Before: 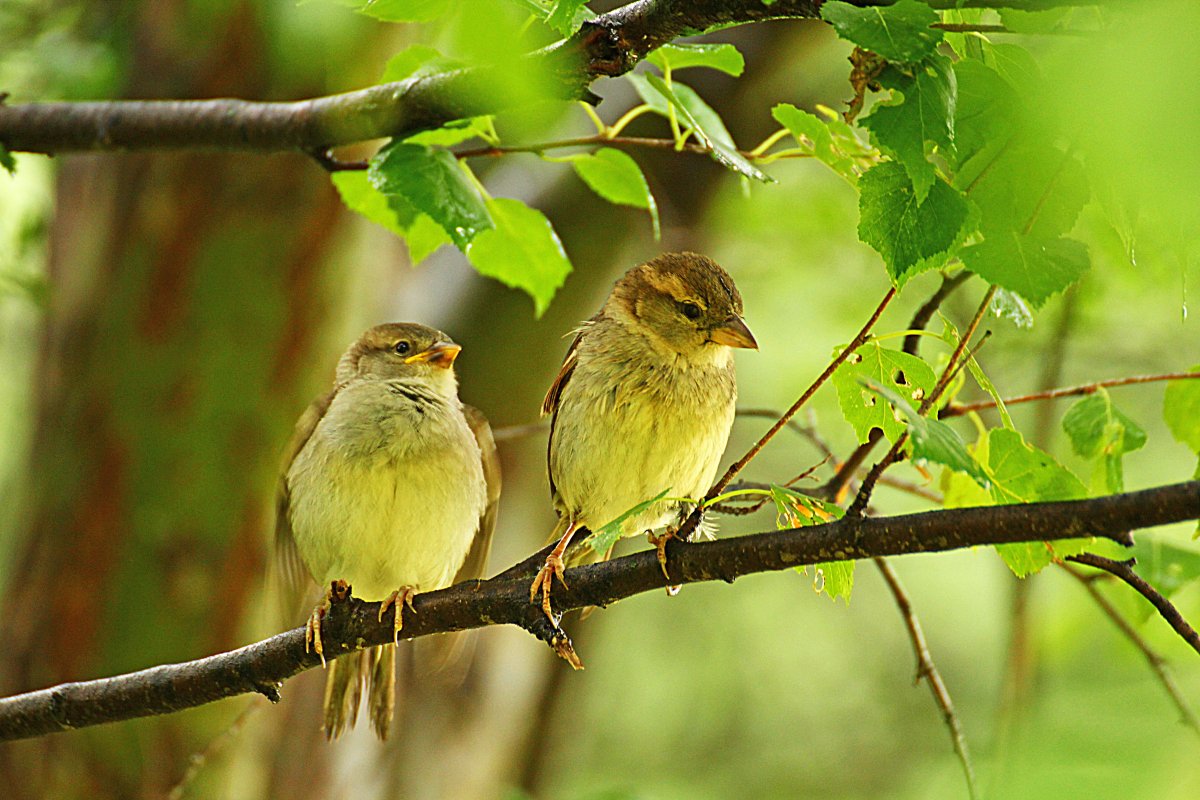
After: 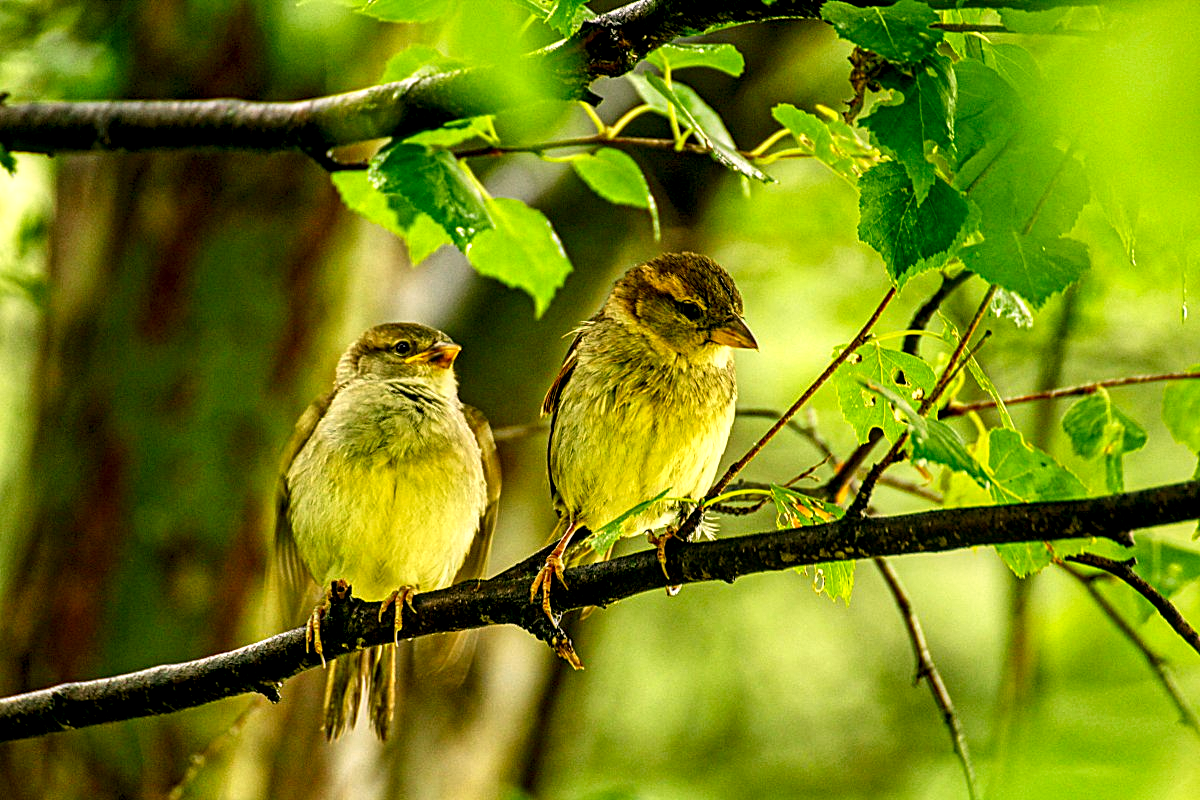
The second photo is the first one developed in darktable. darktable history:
tone curve: curves: ch0 [(0, 0) (0.003, 0) (0.011, 0.001) (0.025, 0.003) (0.044, 0.006) (0.069, 0.009) (0.1, 0.013) (0.136, 0.032) (0.177, 0.067) (0.224, 0.121) (0.277, 0.185) (0.335, 0.255) (0.399, 0.333) (0.468, 0.417) (0.543, 0.508) (0.623, 0.606) (0.709, 0.71) (0.801, 0.819) (0.898, 0.926) (1, 1)], preserve colors none
color correction: highlights a* 4.32, highlights b* 4.96, shadows a* -7.26, shadows b* 4.84
local contrast: detail 160%
